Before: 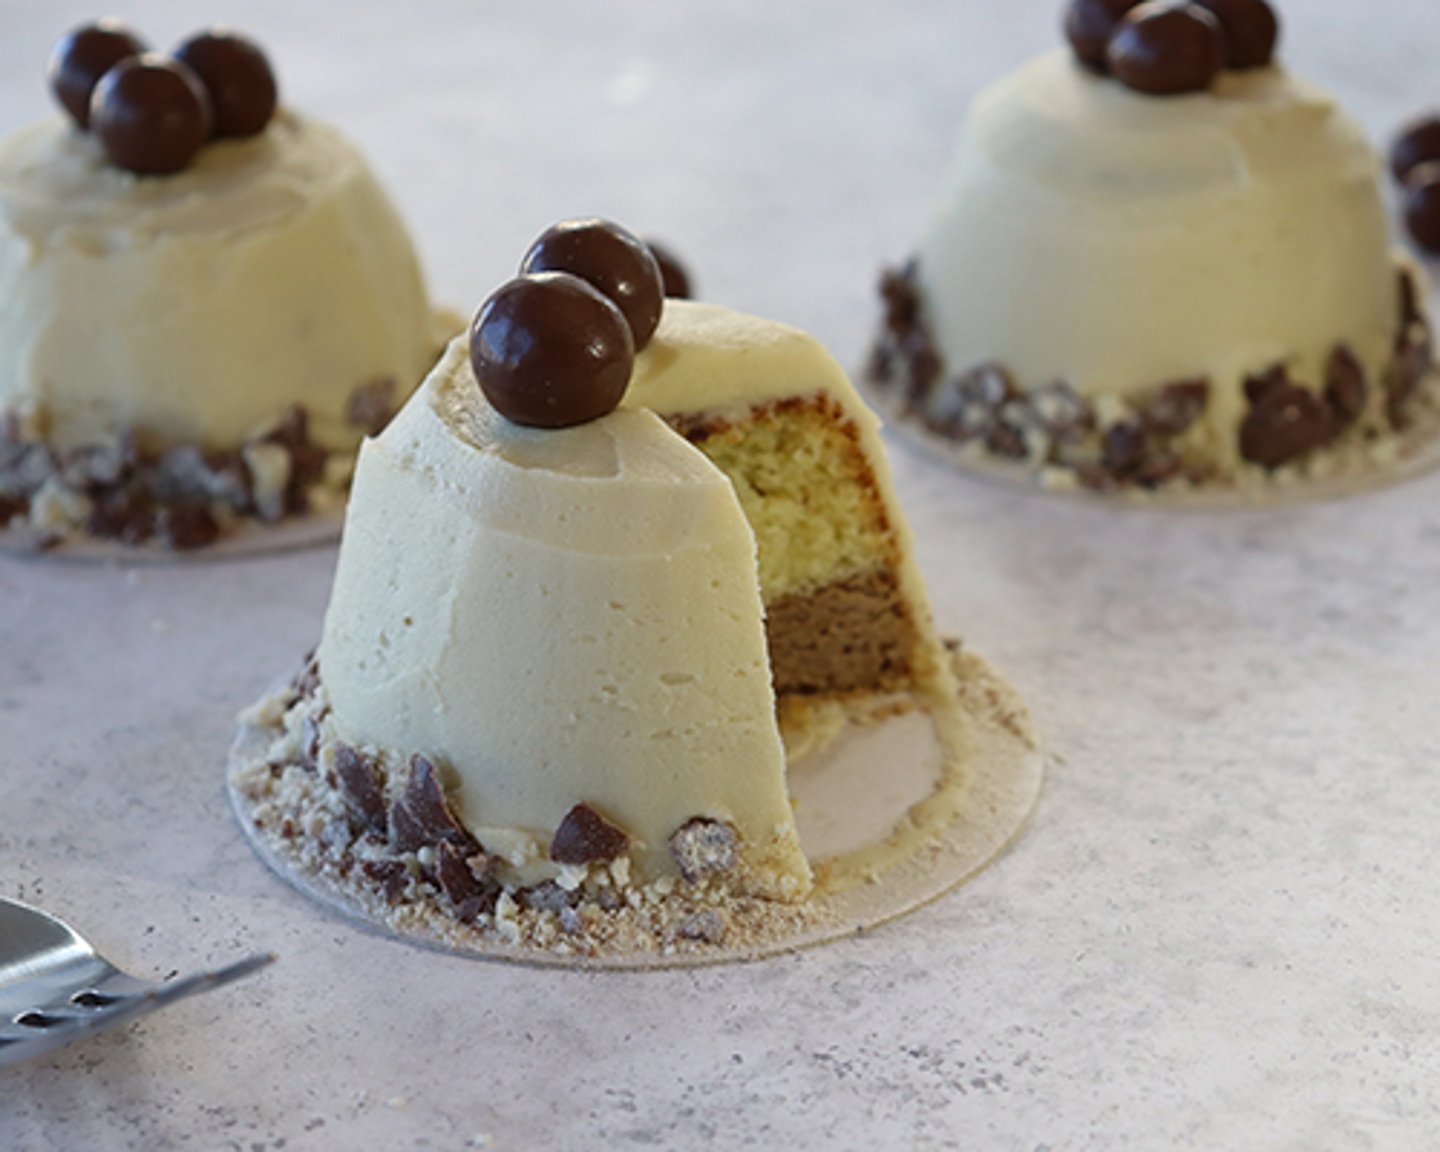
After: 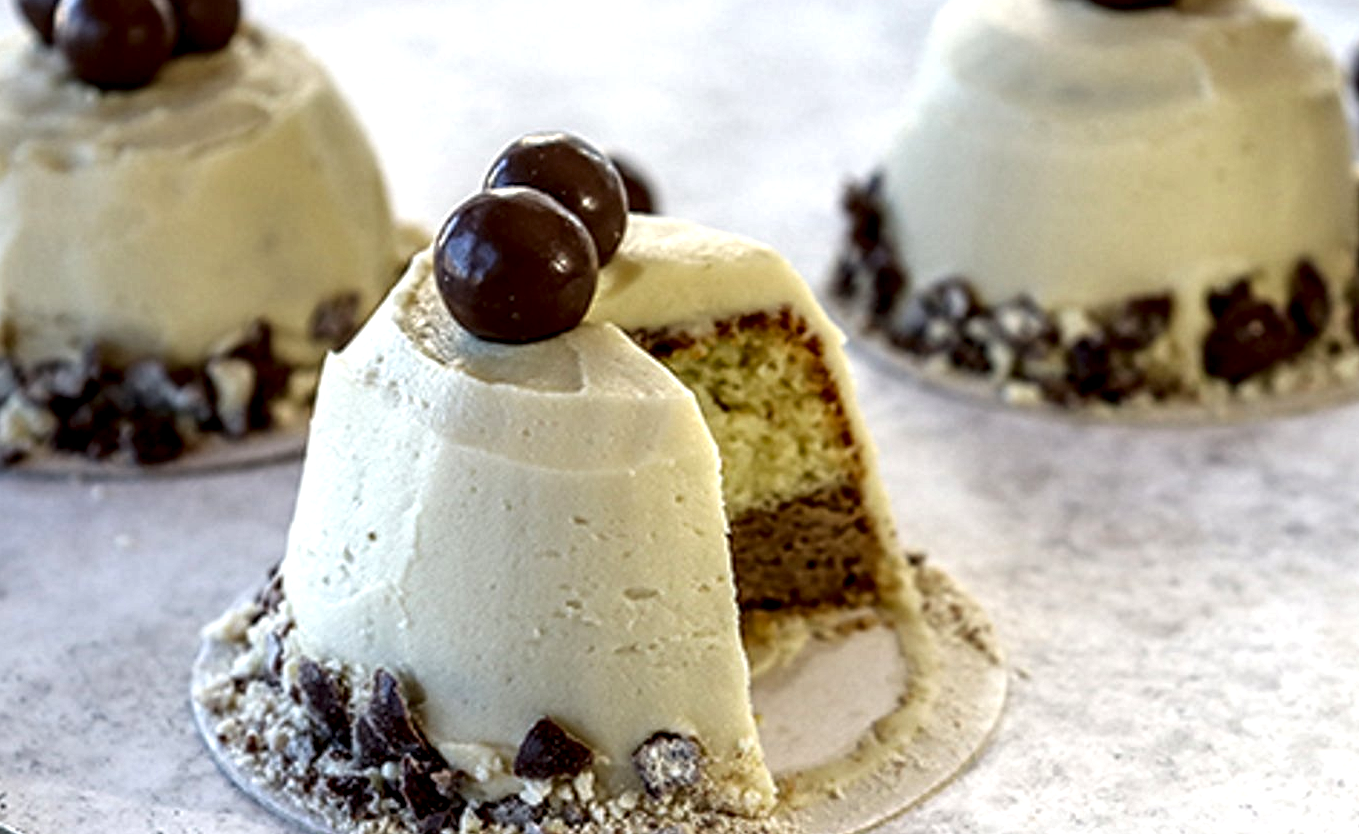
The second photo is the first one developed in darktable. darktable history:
crop: left 2.533%, top 7.38%, right 2.969%, bottom 20.155%
exposure: black level correction 0, exposure 0.499 EV, compensate highlight preservation false
local contrast: highlights 20%, detail 198%
